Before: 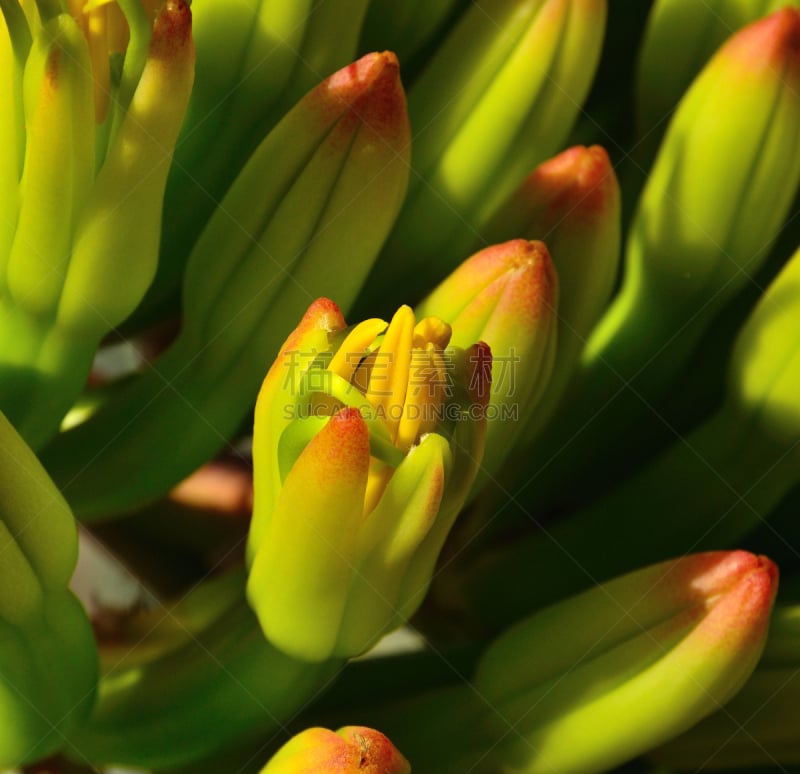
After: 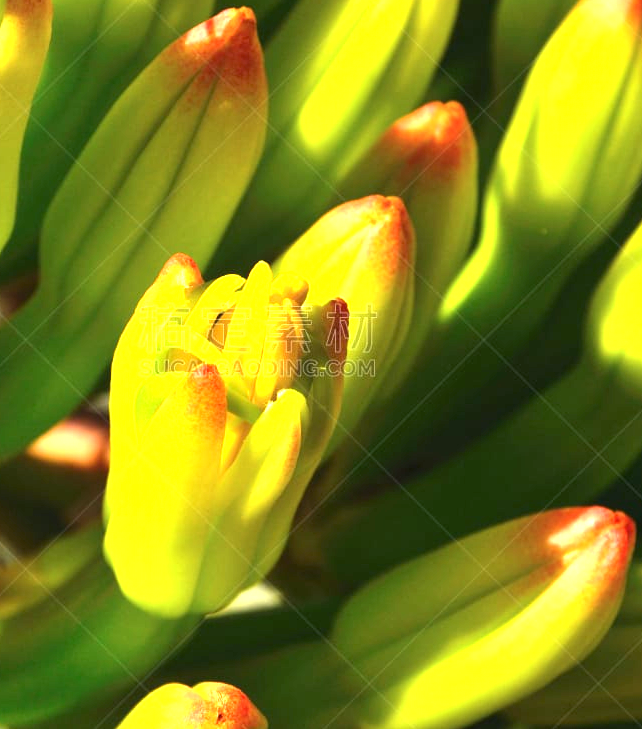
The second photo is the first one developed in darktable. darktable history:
exposure: black level correction 0, exposure 1.7 EV, compensate exposure bias true, compensate highlight preservation false
crop and rotate: left 17.959%, top 5.771%, right 1.742%
